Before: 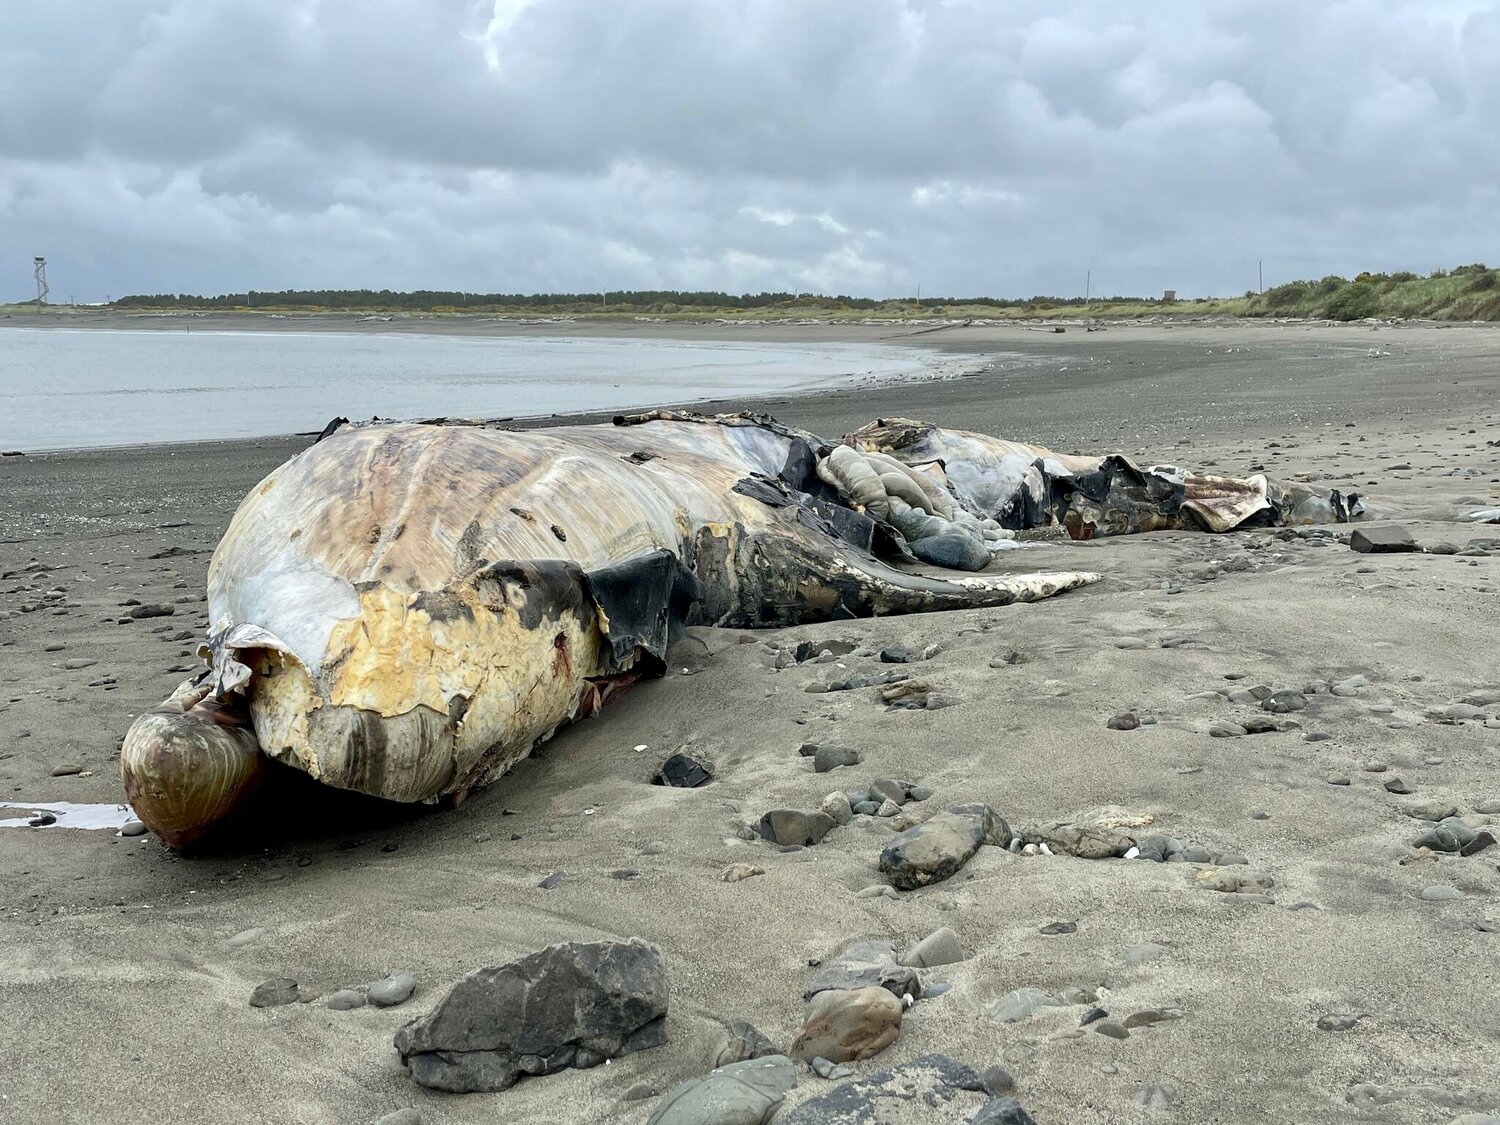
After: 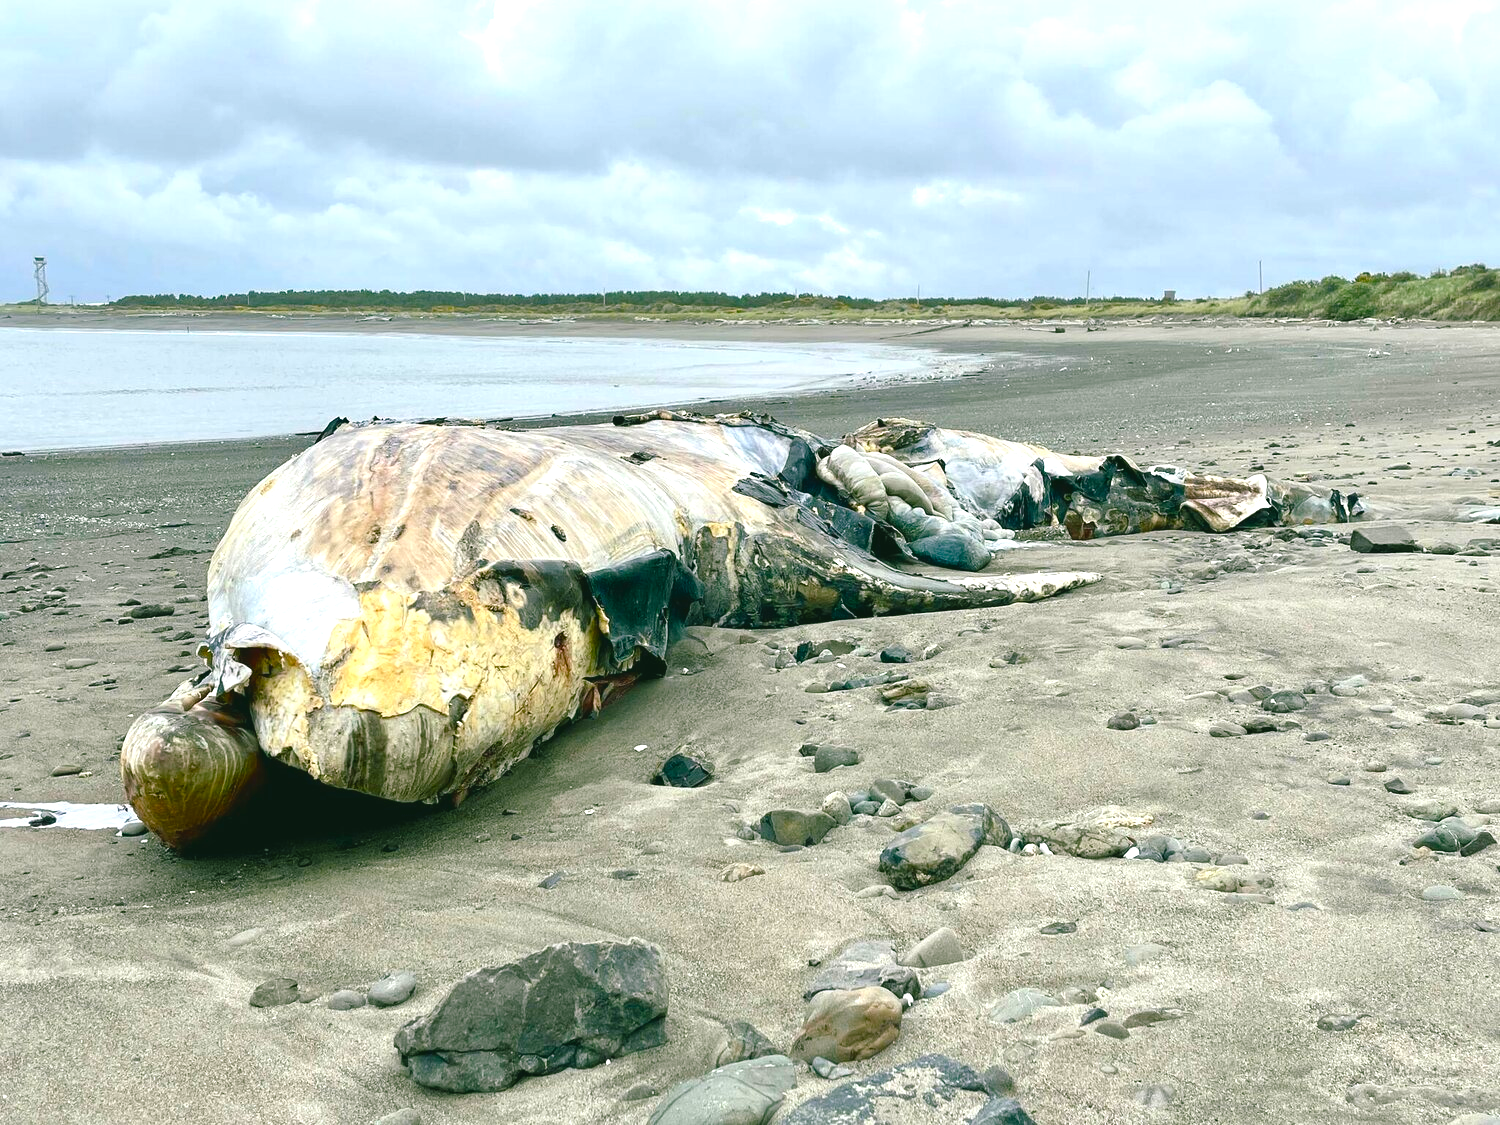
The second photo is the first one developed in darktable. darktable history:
color balance rgb: shadows lift › chroma 11.608%, shadows lift › hue 134.29°, linear chroma grading › global chroma 19.725%, perceptual saturation grading › global saturation 20%, perceptual saturation grading › highlights -24.856%, perceptual saturation grading › shadows 25.825%, global vibrance 10.954%
exposure: black level correction -0.005, exposure 0.615 EV, compensate highlight preservation false
